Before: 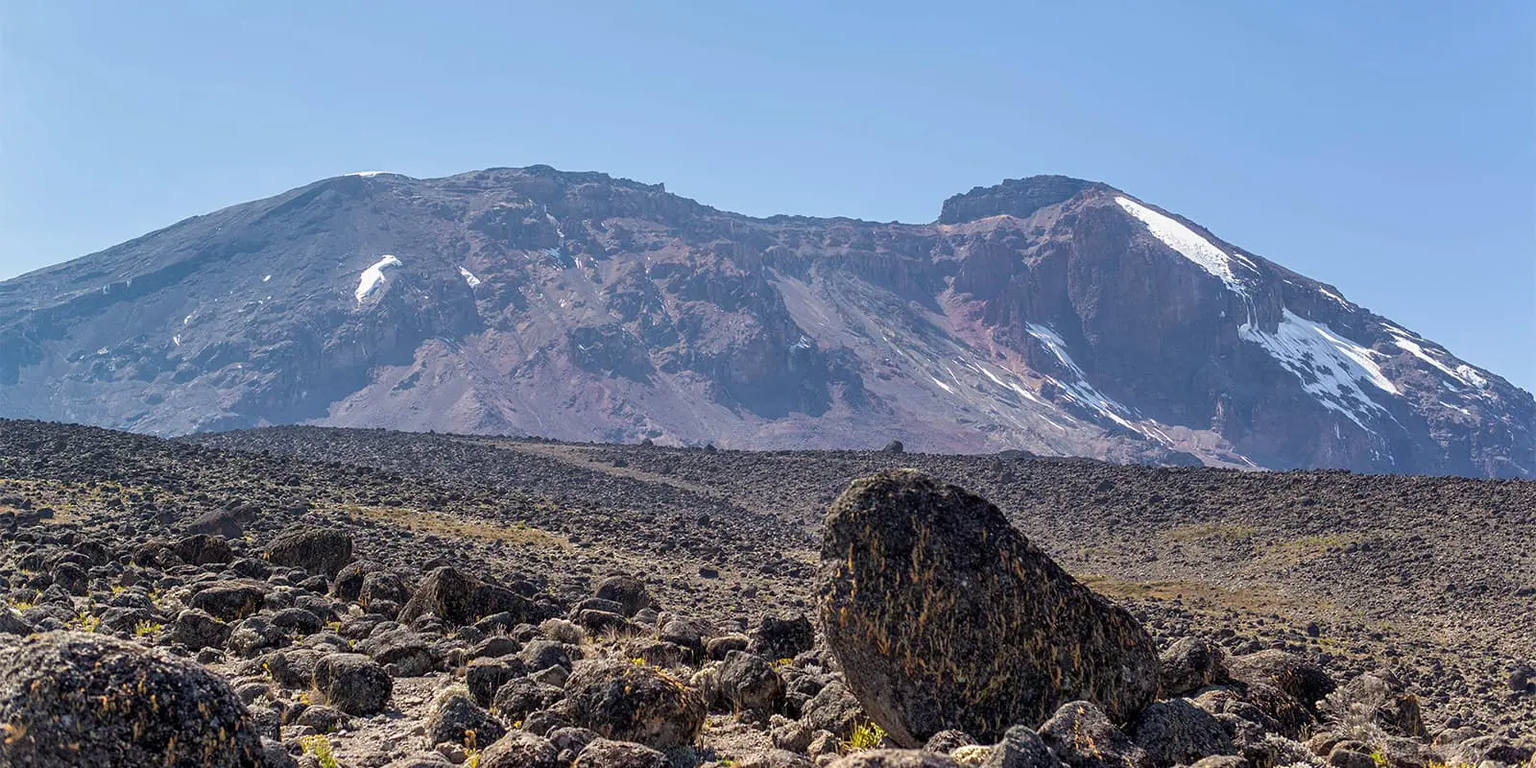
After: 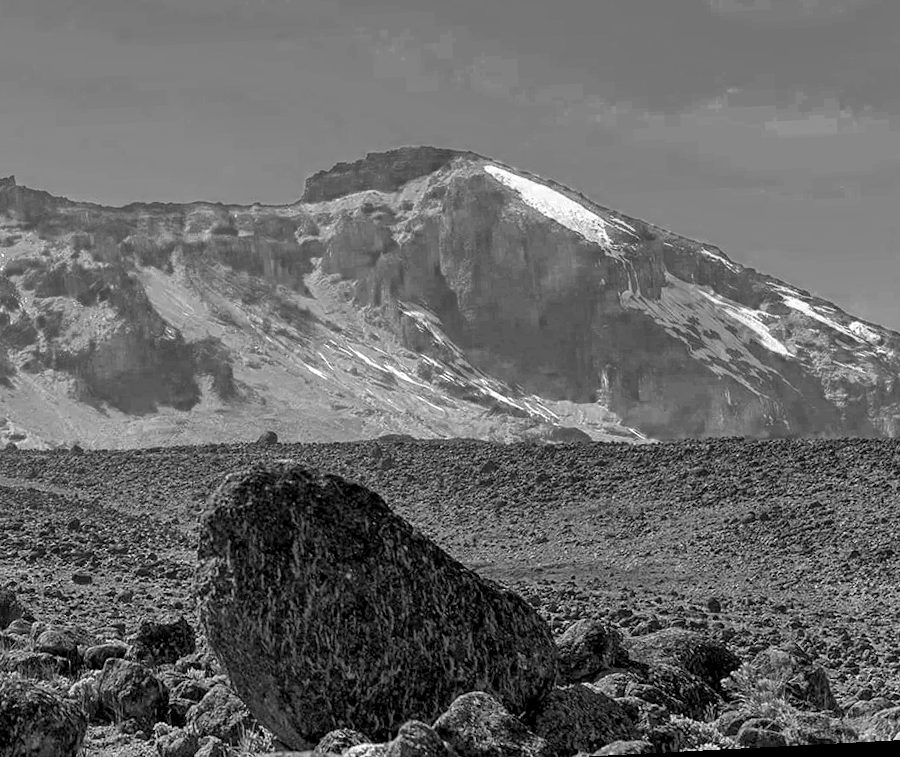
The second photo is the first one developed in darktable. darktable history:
local contrast: highlights 100%, shadows 100%, detail 120%, midtone range 0.2
rotate and perspective: rotation -3°, crop left 0.031, crop right 0.968, crop top 0.07, crop bottom 0.93
crop: left 41.402%
color zones: curves: ch0 [(0.002, 0.589) (0.107, 0.484) (0.146, 0.249) (0.217, 0.352) (0.309, 0.525) (0.39, 0.404) (0.455, 0.169) (0.597, 0.055) (0.724, 0.212) (0.775, 0.691) (0.869, 0.571) (1, 0.587)]; ch1 [(0, 0) (0.143, 0) (0.286, 0) (0.429, 0) (0.571, 0) (0.714, 0) (0.857, 0)]
